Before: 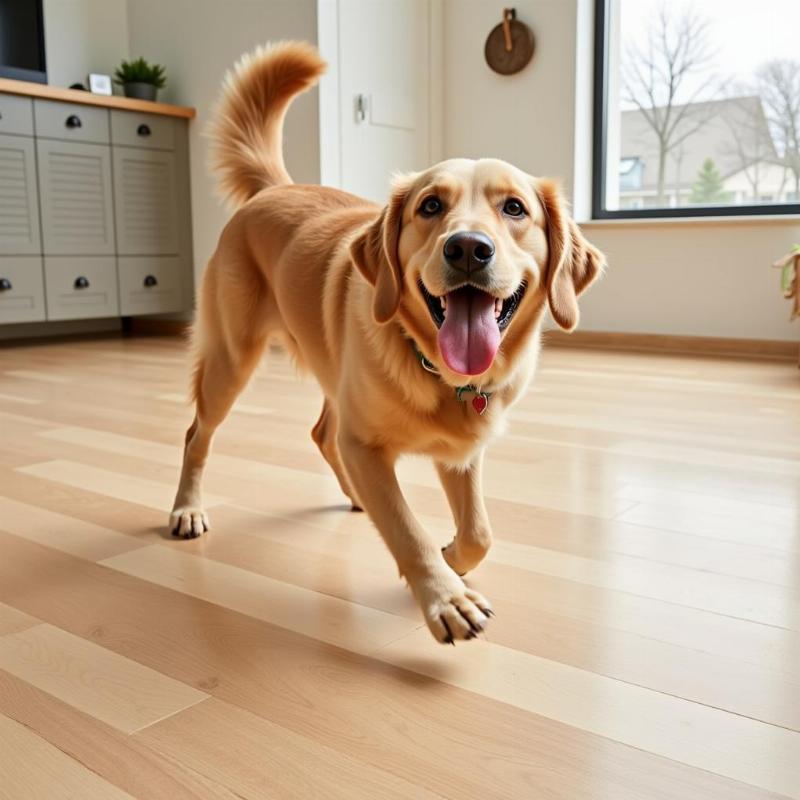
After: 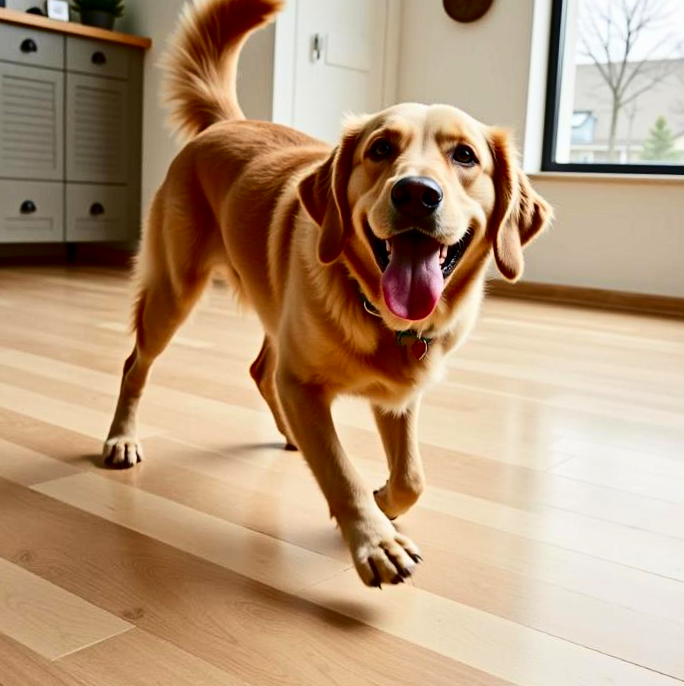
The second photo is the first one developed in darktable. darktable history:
crop and rotate: angle -3.07°, left 5.347%, top 5.22%, right 4.635%, bottom 4.427%
contrast brightness saturation: contrast 0.239, brightness -0.236, saturation 0.15
color calibration: illuminant same as pipeline (D50), adaptation XYZ, x 0.346, y 0.358, temperature 5018.08 K, saturation algorithm version 1 (2020)
